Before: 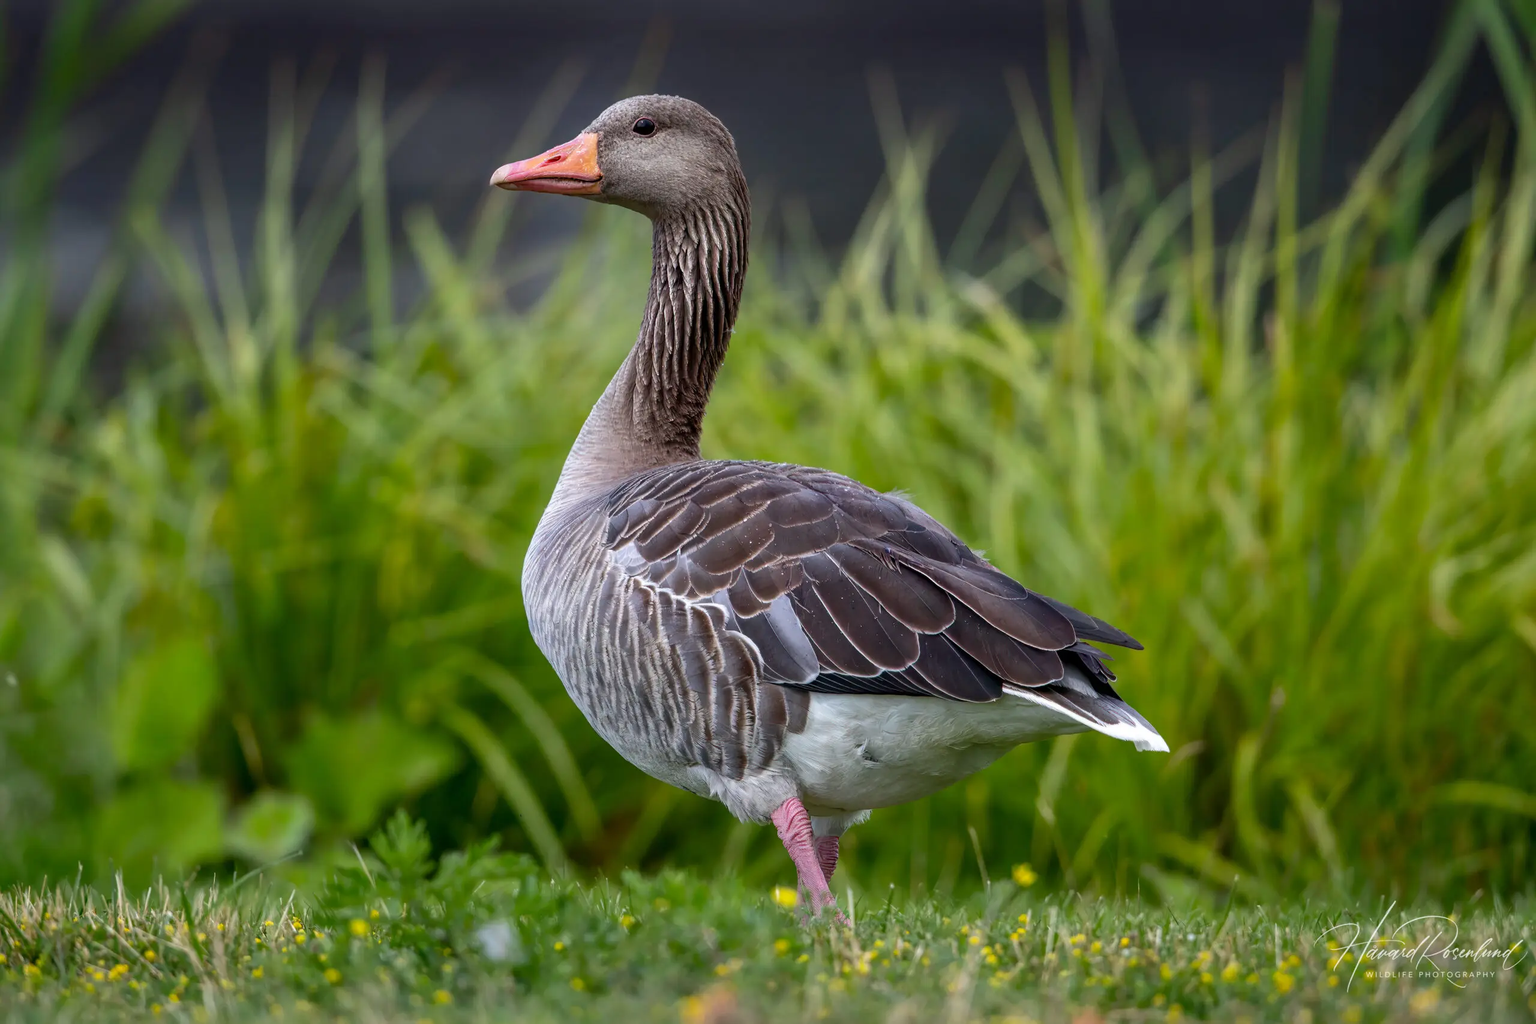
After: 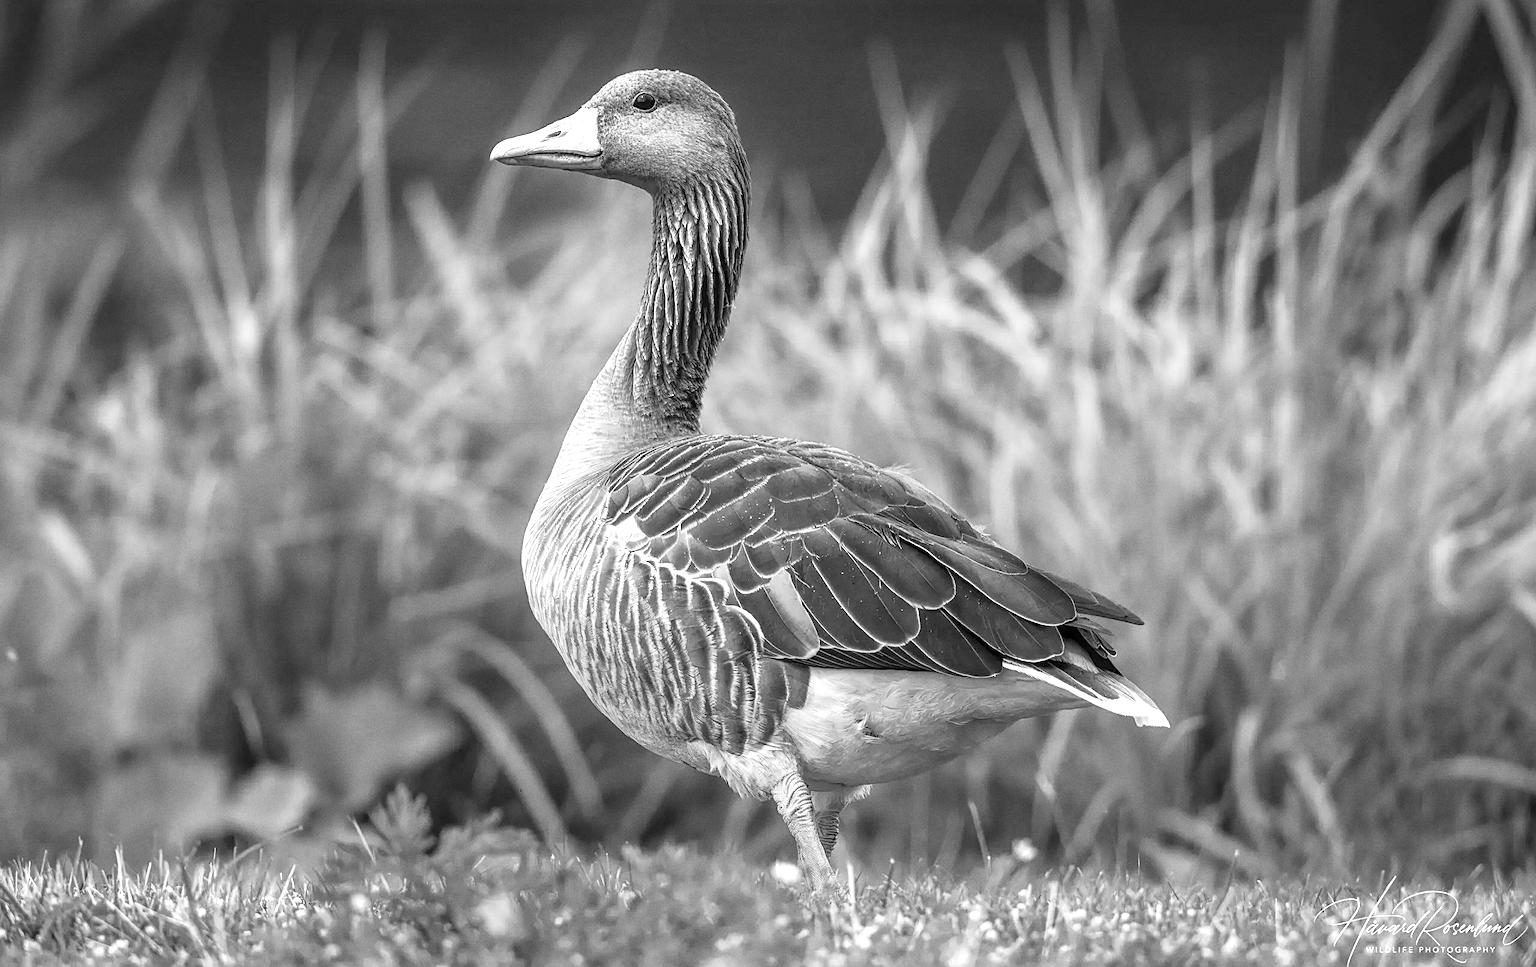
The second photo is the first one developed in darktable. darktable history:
local contrast: on, module defaults
exposure: exposure 2.003 EV, compensate highlight preservation false
monochrome: a 79.32, b 81.83, size 1.1
crop and rotate: top 2.479%, bottom 3.018%
color zones: curves: ch0 [(0, 0.5) (0.143, 0.5) (0.286, 0.5) (0.429, 0.504) (0.571, 0.5) (0.714, 0.509) (0.857, 0.5) (1, 0.5)]; ch1 [(0, 0.425) (0.143, 0.425) (0.286, 0.375) (0.429, 0.405) (0.571, 0.5) (0.714, 0.47) (0.857, 0.425) (1, 0.435)]; ch2 [(0, 0.5) (0.143, 0.5) (0.286, 0.5) (0.429, 0.517) (0.571, 0.5) (0.714, 0.51) (0.857, 0.5) (1, 0.5)]
sharpen: on, module defaults
grain: coarseness 0.09 ISO
color correction: highlights a* -20.08, highlights b* 9.8, shadows a* -20.4, shadows b* -10.76
